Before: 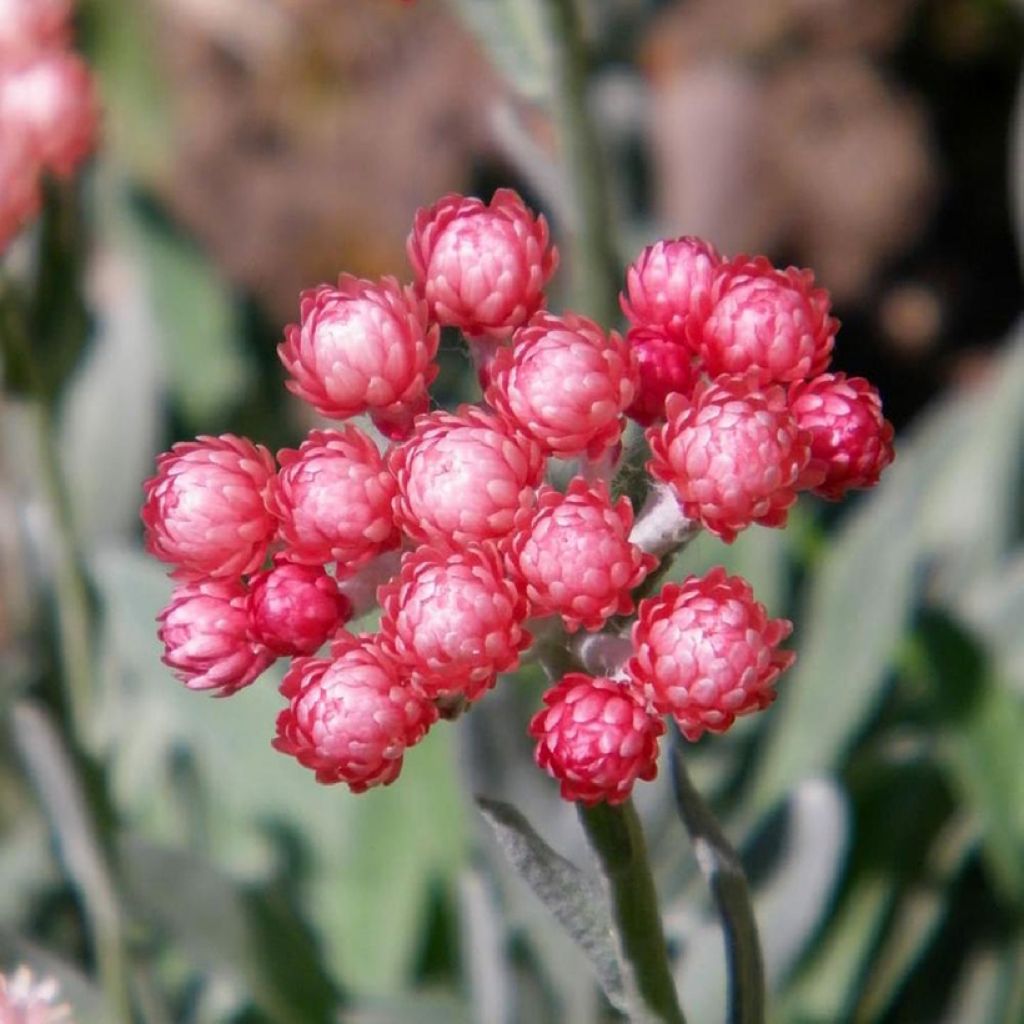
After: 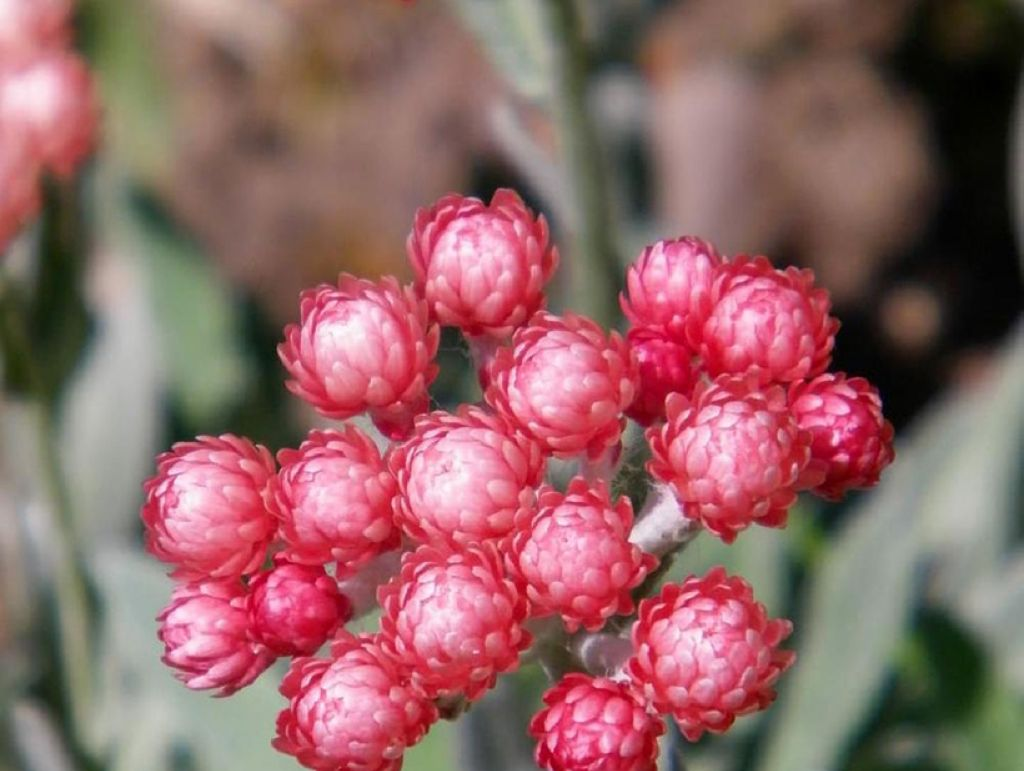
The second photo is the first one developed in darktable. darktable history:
crop: bottom 24.686%
